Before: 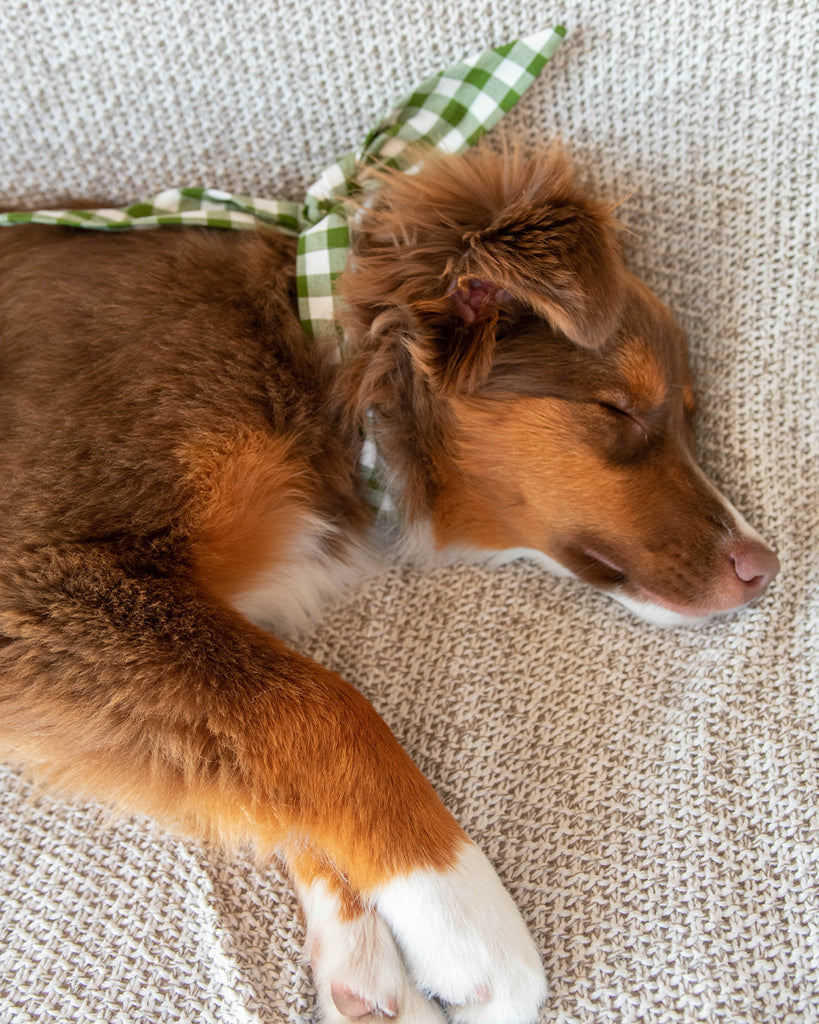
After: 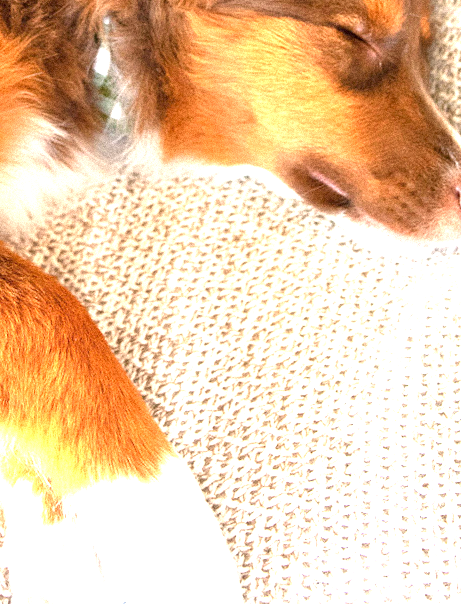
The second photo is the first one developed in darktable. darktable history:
exposure: exposure 2 EV, compensate highlight preservation false
grain: strength 35%, mid-tones bias 0%
rotate and perspective: rotation 4.1°, automatic cropping off
crop: left 34.479%, top 38.822%, right 13.718%, bottom 5.172%
